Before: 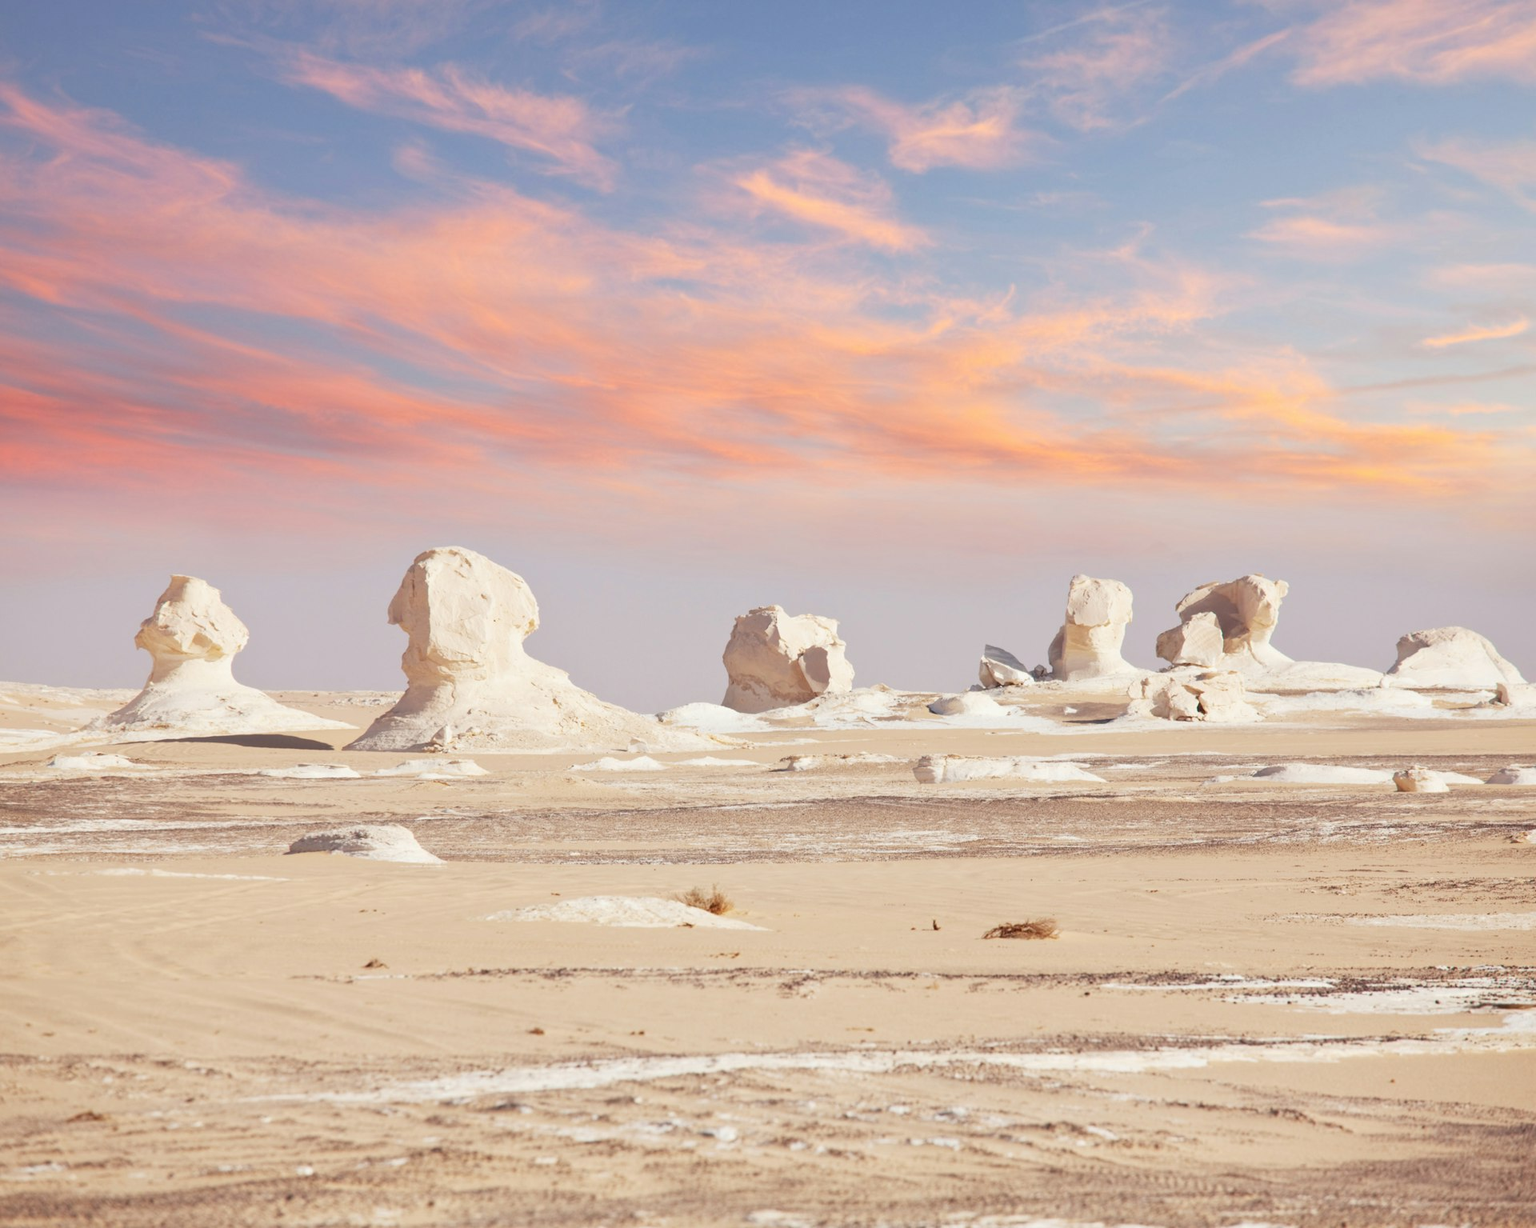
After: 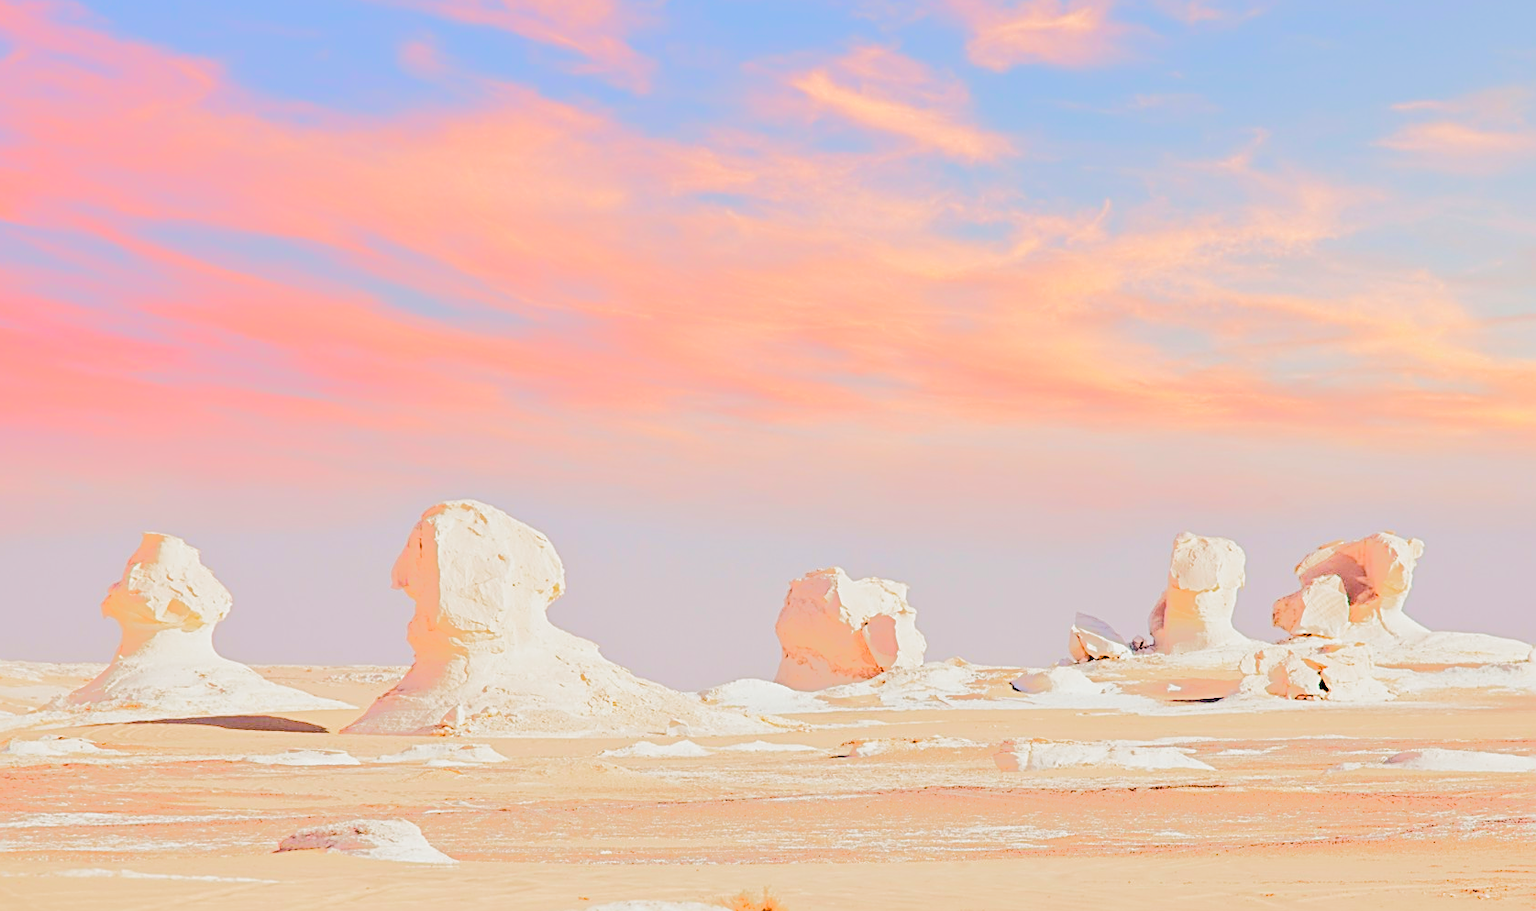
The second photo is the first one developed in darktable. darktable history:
crop: left 3.056%, top 9.011%, right 9.653%, bottom 26.178%
tone equalizer: -8 EV -0.517 EV, -7 EV -0.318 EV, -6 EV -0.1 EV, -5 EV 0.4 EV, -4 EV 0.965 EV, -3 EV 0.783 EV, -2 EV -0.012 EV, -1 EV 0.144 EV, +0 EV -0.019 EV, edges refinement/feathering 500, mask exposure compensation -1.57 EV, preserve details no
filmic rgb: black relative exposure -8.03 EV, white relative exposure 4.06 EV, hardness 4.17, contrast 0.928, color science v5 (2021), contrast in shadows safe, contrast in highlights safe
sharpen: radius 2.831, amount 0.708
exposure: black level correction 0.027, exposure -0.077 EV, compensate exposure bias true, compensate highlight preservation false
color balance rgb: perceptual saturation grading › global saturation 20%, perceptual saturation grading › highlights -14.076%, perceptual saturation grading › shadows 49.376%, perceptual brilliance grading › highlights 15.637%, perceptual brilliance grading › mid-tones 6.052%, perceptual brilliance grading › shadows -15.011%, global vibrance 23.791%
contrast brightness saturation: contrast 0.066, brightness 0.175, saturation 0.404
levels: levels [0.016, 0.5, 0.996]
